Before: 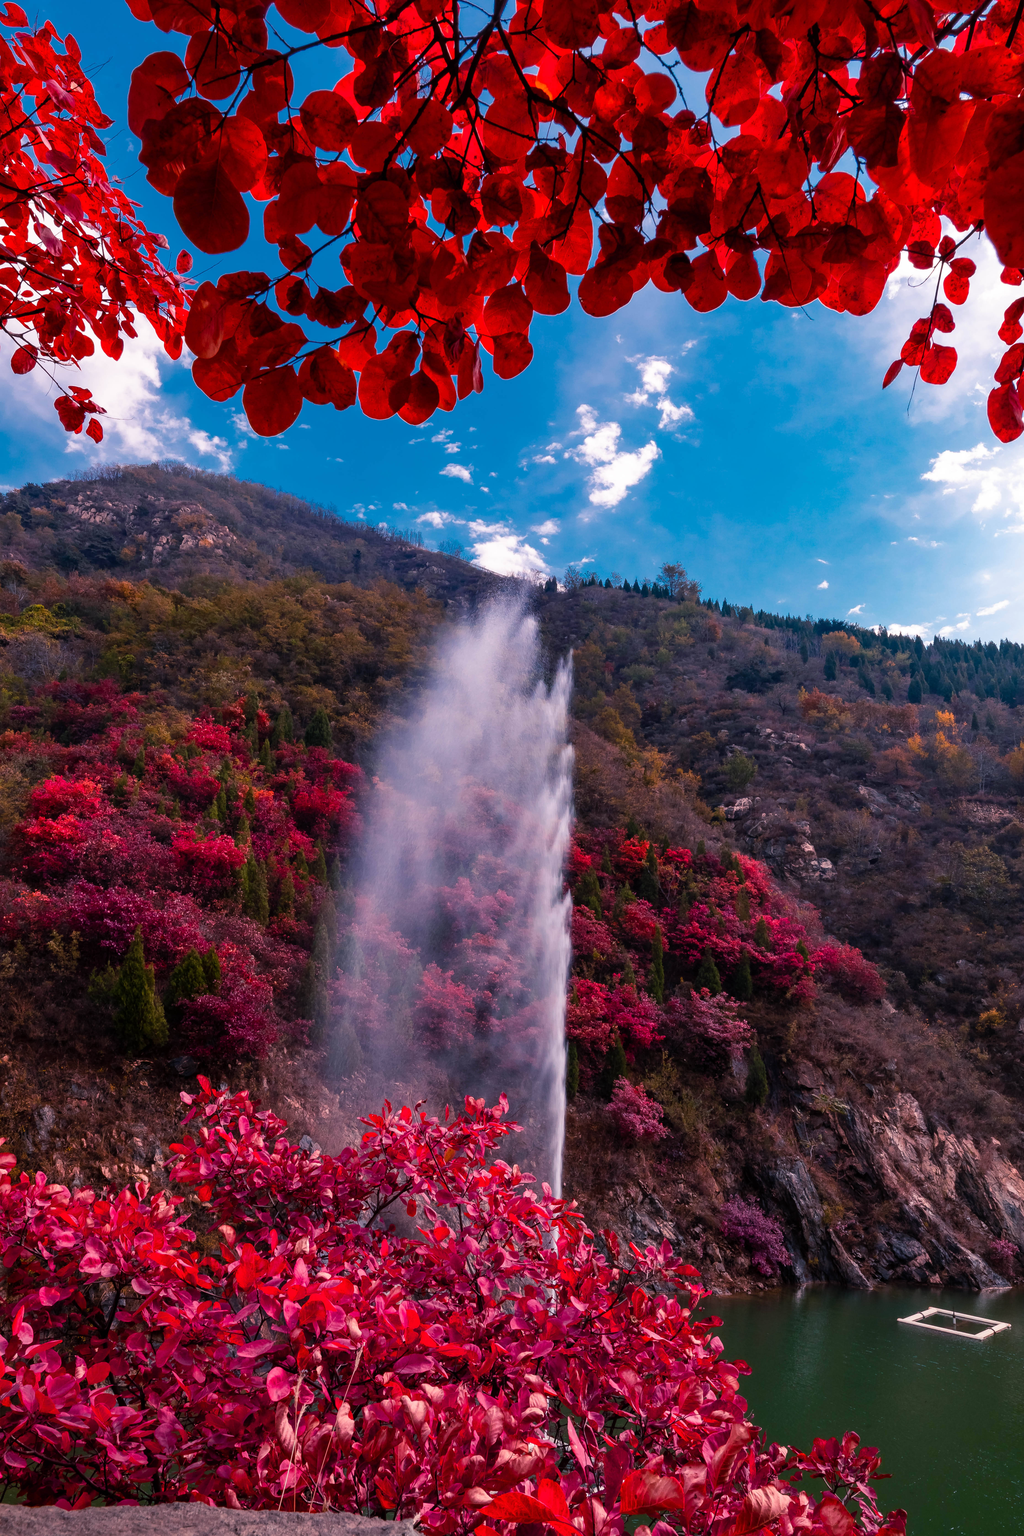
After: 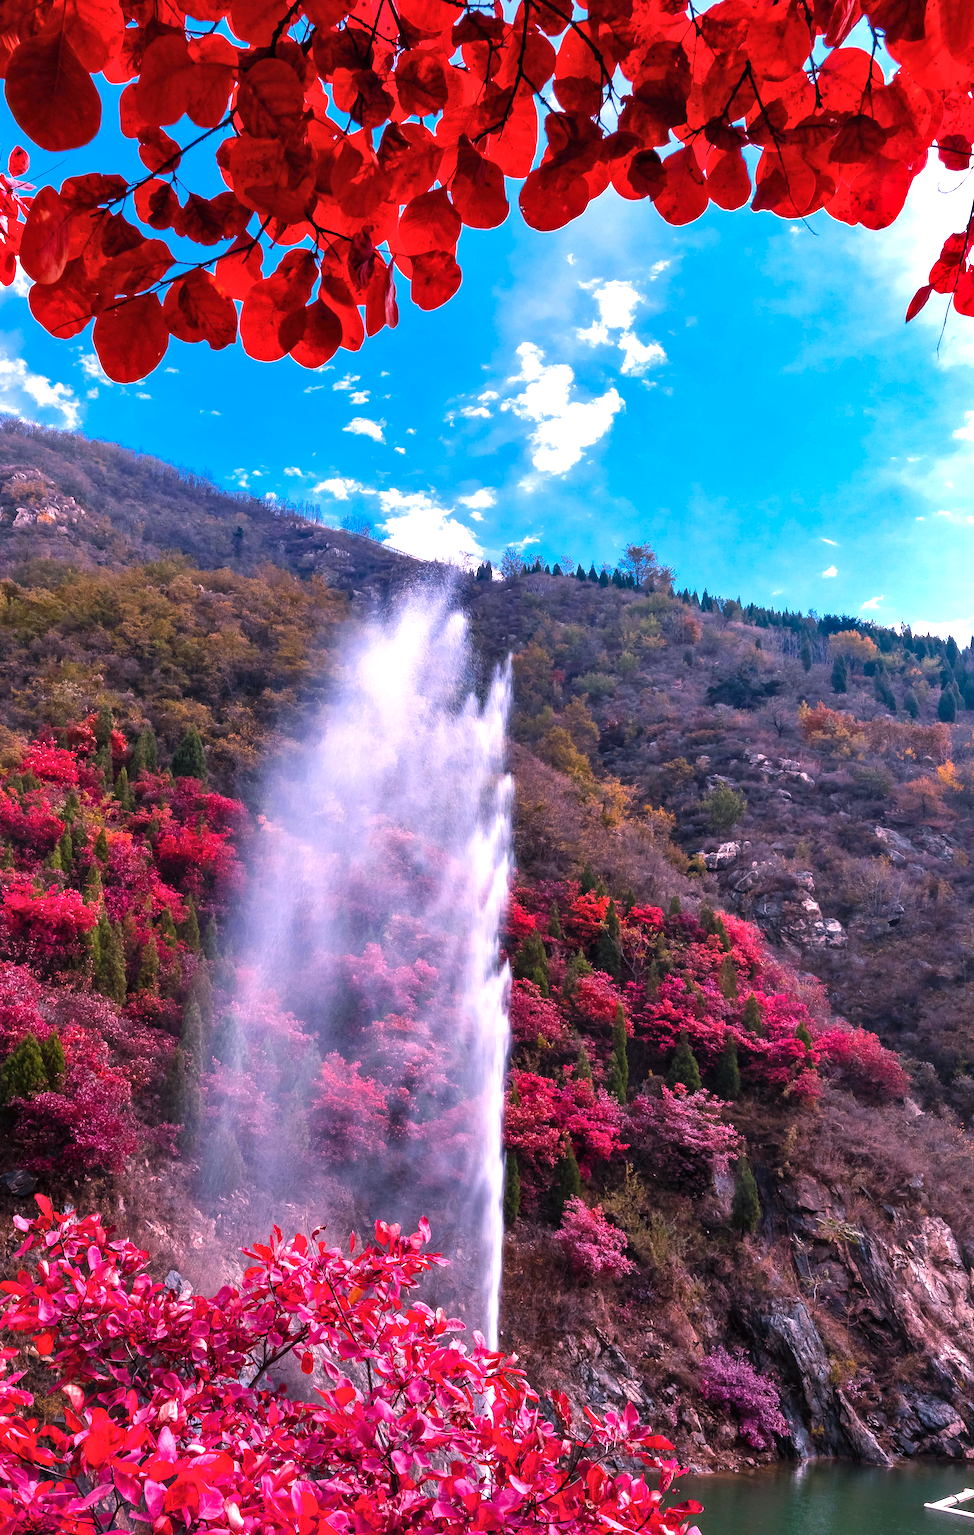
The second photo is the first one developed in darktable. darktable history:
color calibration: illuminant as shot in camera, x 0.358, y 0.373, temperature 4628.91 K
exposure: black level correction 0, exposure 1.103 EV, compensate highlight preservation false
shadows and highlights: shadows 32.04, highlights -31.88, highlights color adjustment 0.822%, soften with gaussian
crop: left 16.585%, top 8.807%, right 8.432%, bottom 12.449%
tone equalizer: edges refinement/feathering 500, mask exposure compensation -1.57 EV, preserve details guided filter
